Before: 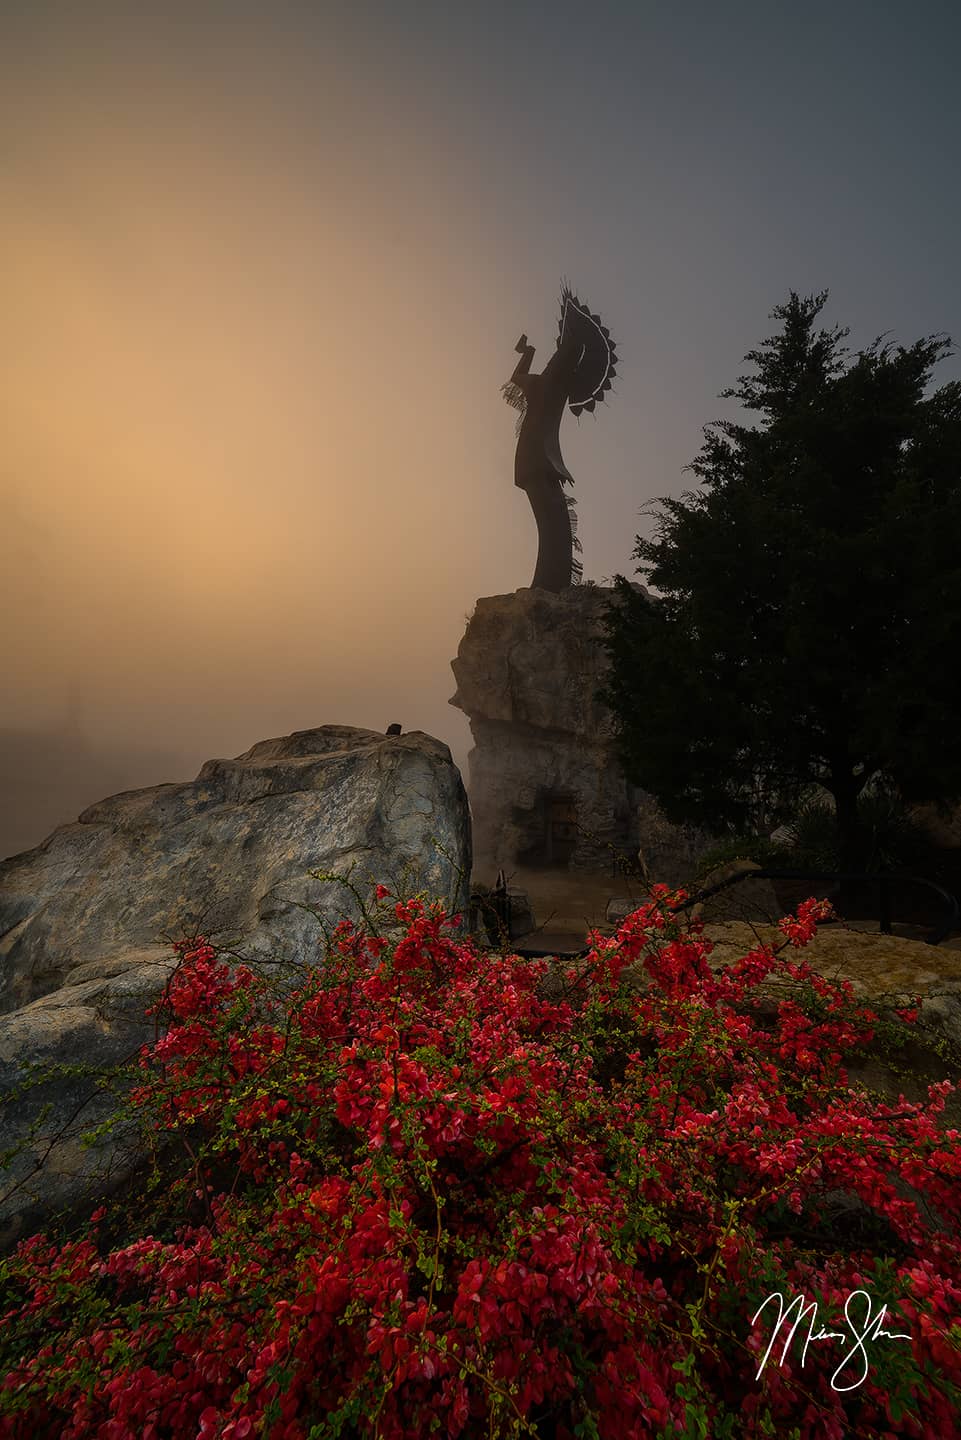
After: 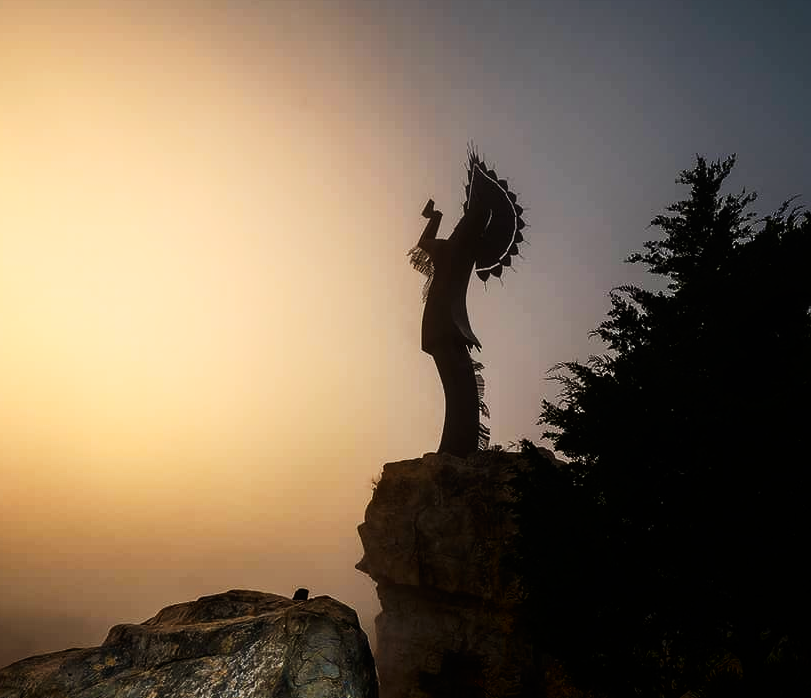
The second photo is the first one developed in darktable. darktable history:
base curve: curves: ch0 [(0, 0) (0.007, 0.004) (0.027, 0.03) (0.046, 0.07) (0.207, 0.54) (0.442, 0.872) (0.673, 0.972) (1, 1)], preserve colors none
exposure: black level correction 0, exposure -0.762 EV, compensate highlight preservation false
tone equalizer: -8 EV -0.439 EV, -7 EV -0.418 EV, -6 EV -0.354 EV, -5 EV -0.241 EV, -3 EV 0.25 EV, -2 EV 0.35 EV, -1 EV 0.392 EV, +0 EV 0.431 EV, edges refinement/feathering 500, mask exposure compensation -1.57 EV, preserve details no
shadows and highlights: shadows -41.01, highlights 63.95, soften with gaussian
crop and rotate: left 9.698%, top 9.414%, right 5.862%, bottom 42.077%
